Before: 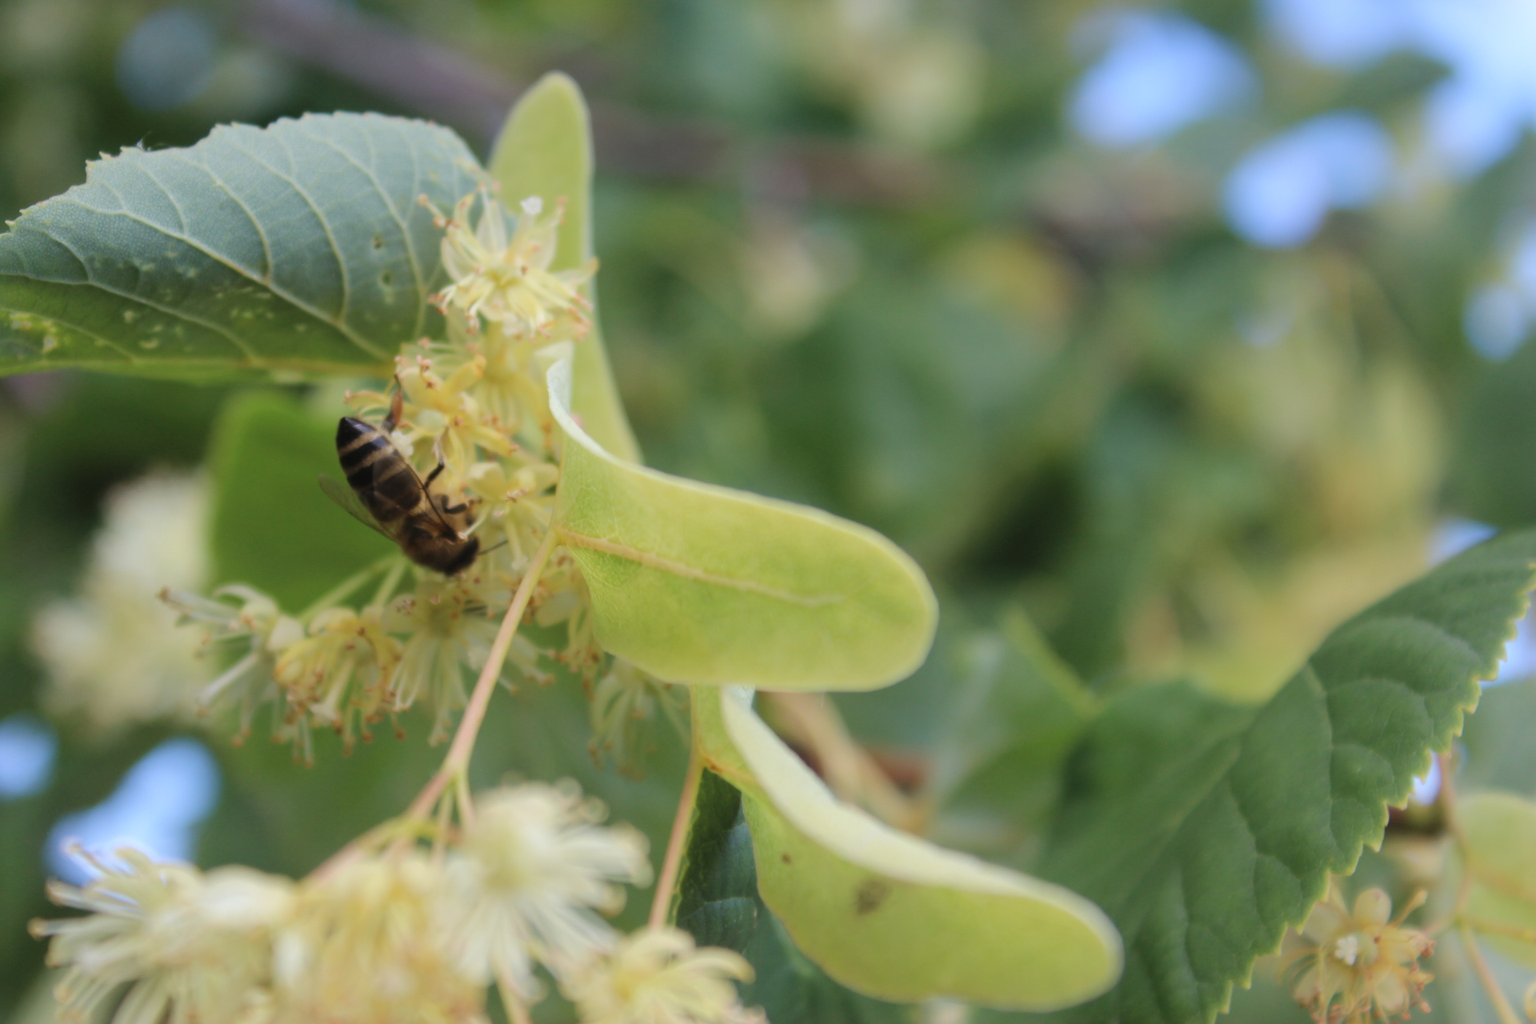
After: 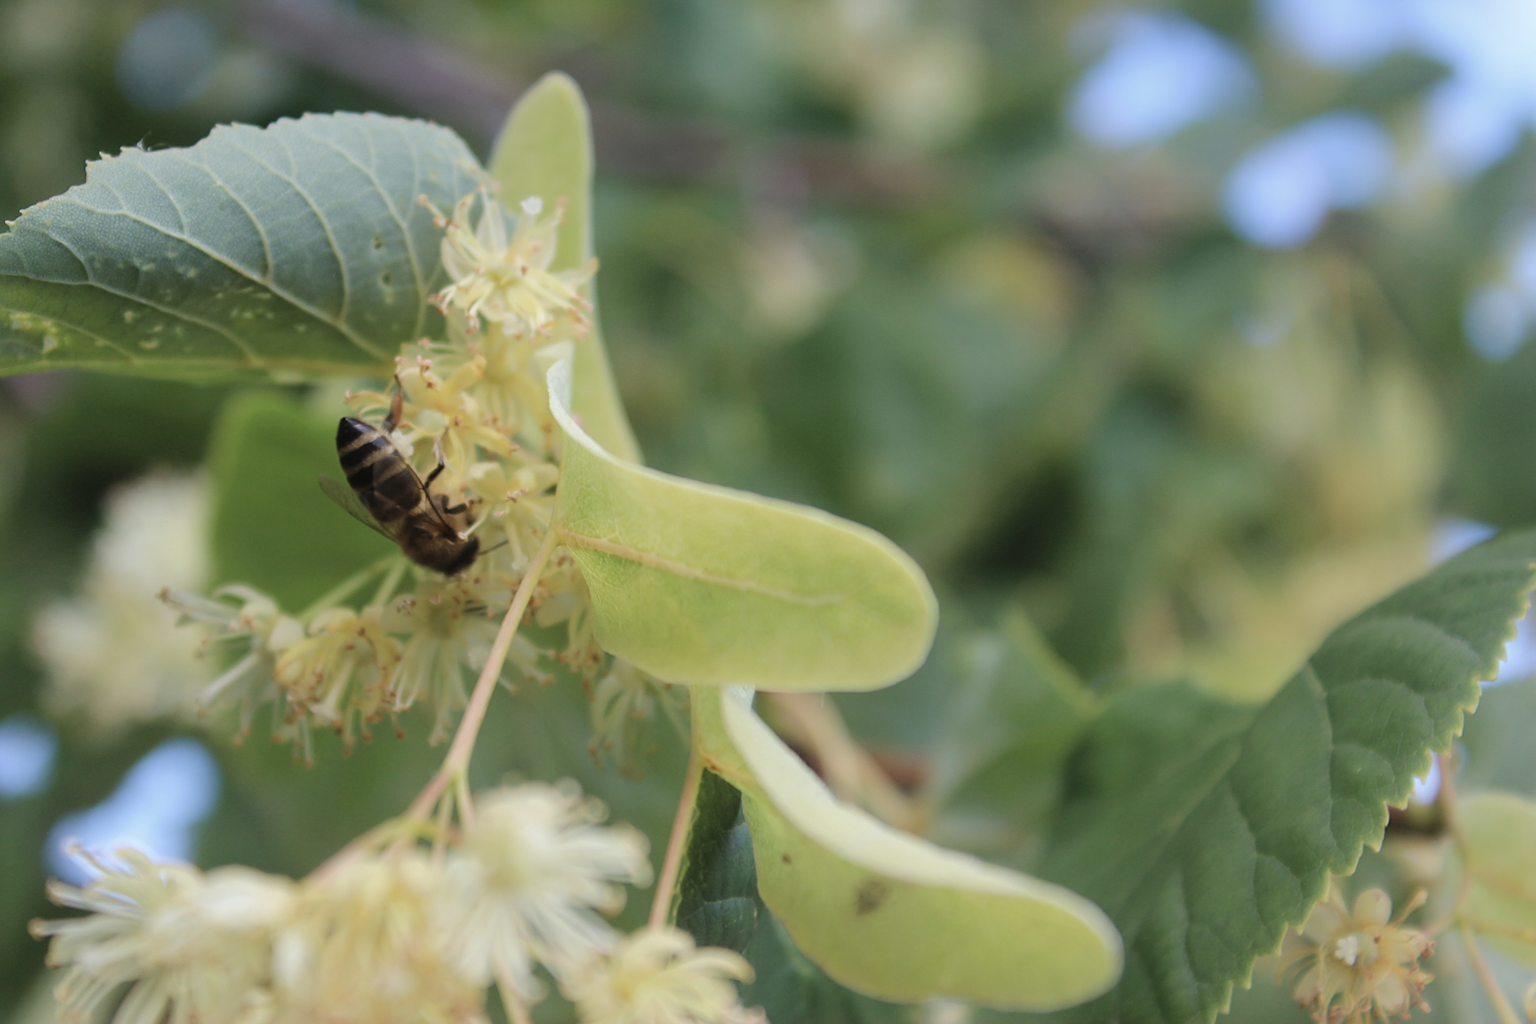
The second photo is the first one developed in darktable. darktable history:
sharpen: on, module defaults
contrast brightness saturation: saturation -0.17
